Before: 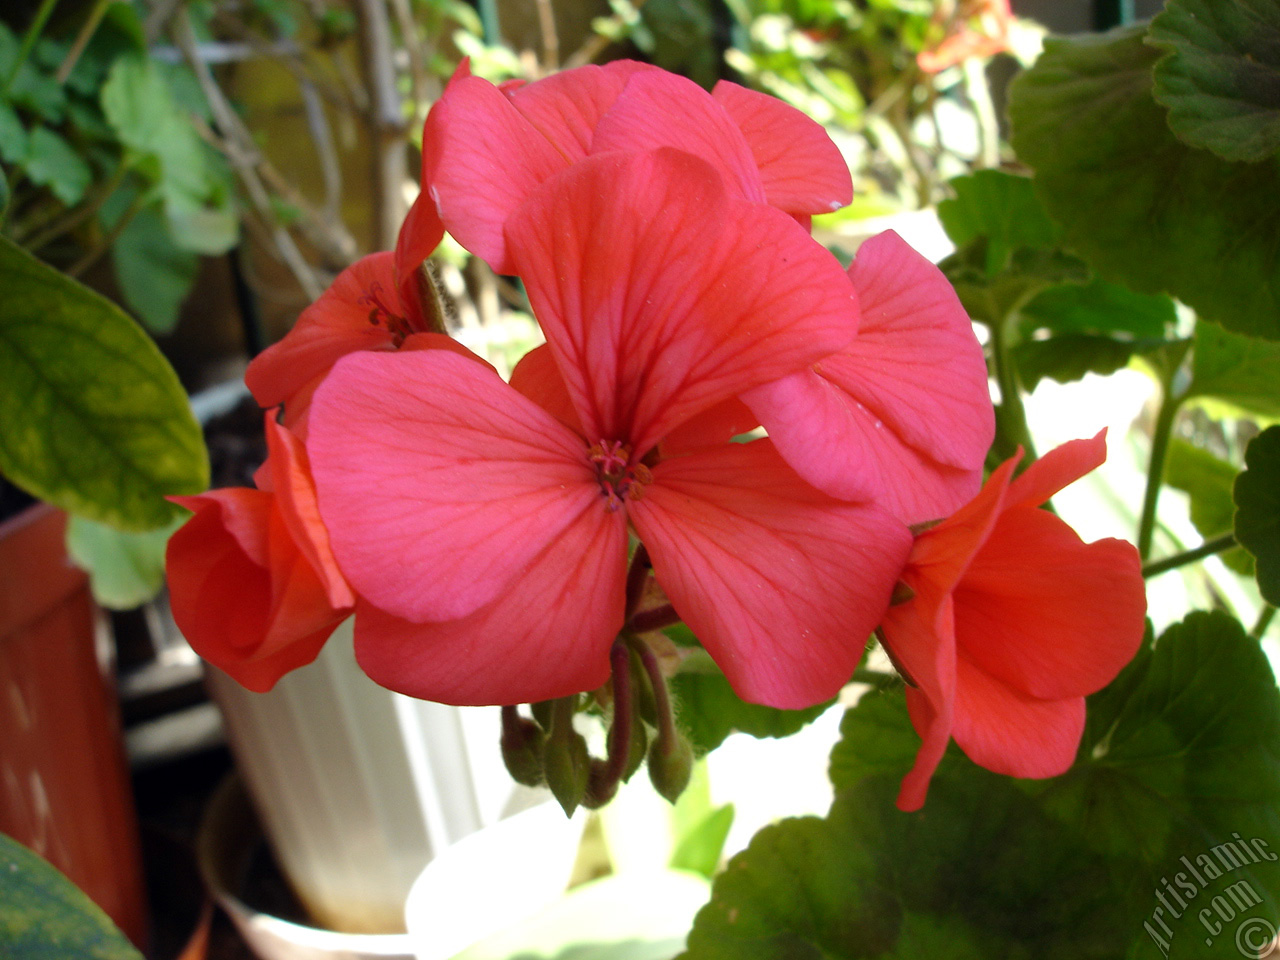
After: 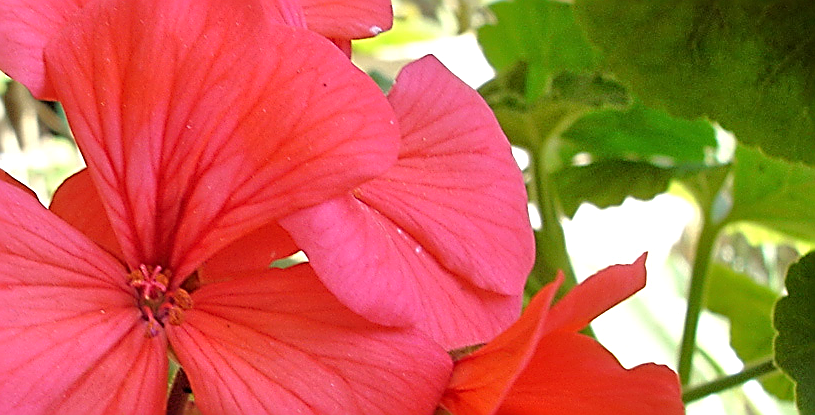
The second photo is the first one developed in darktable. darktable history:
tone equalizer: -7 EV 0.15 EV, -6 EV 0.6 EV, -5 EV 1.15 EV, -4 EV 1.33 EV, -3 EV 1.15 EV, -2 EV 0.6 EV, -1 EV 0.15 EV, mask exposure compensation -0.5 EV
crop: left 36.005%, top 18.293%, right 0.31%, bottom 38.444%
sharpen: amount 1.861
